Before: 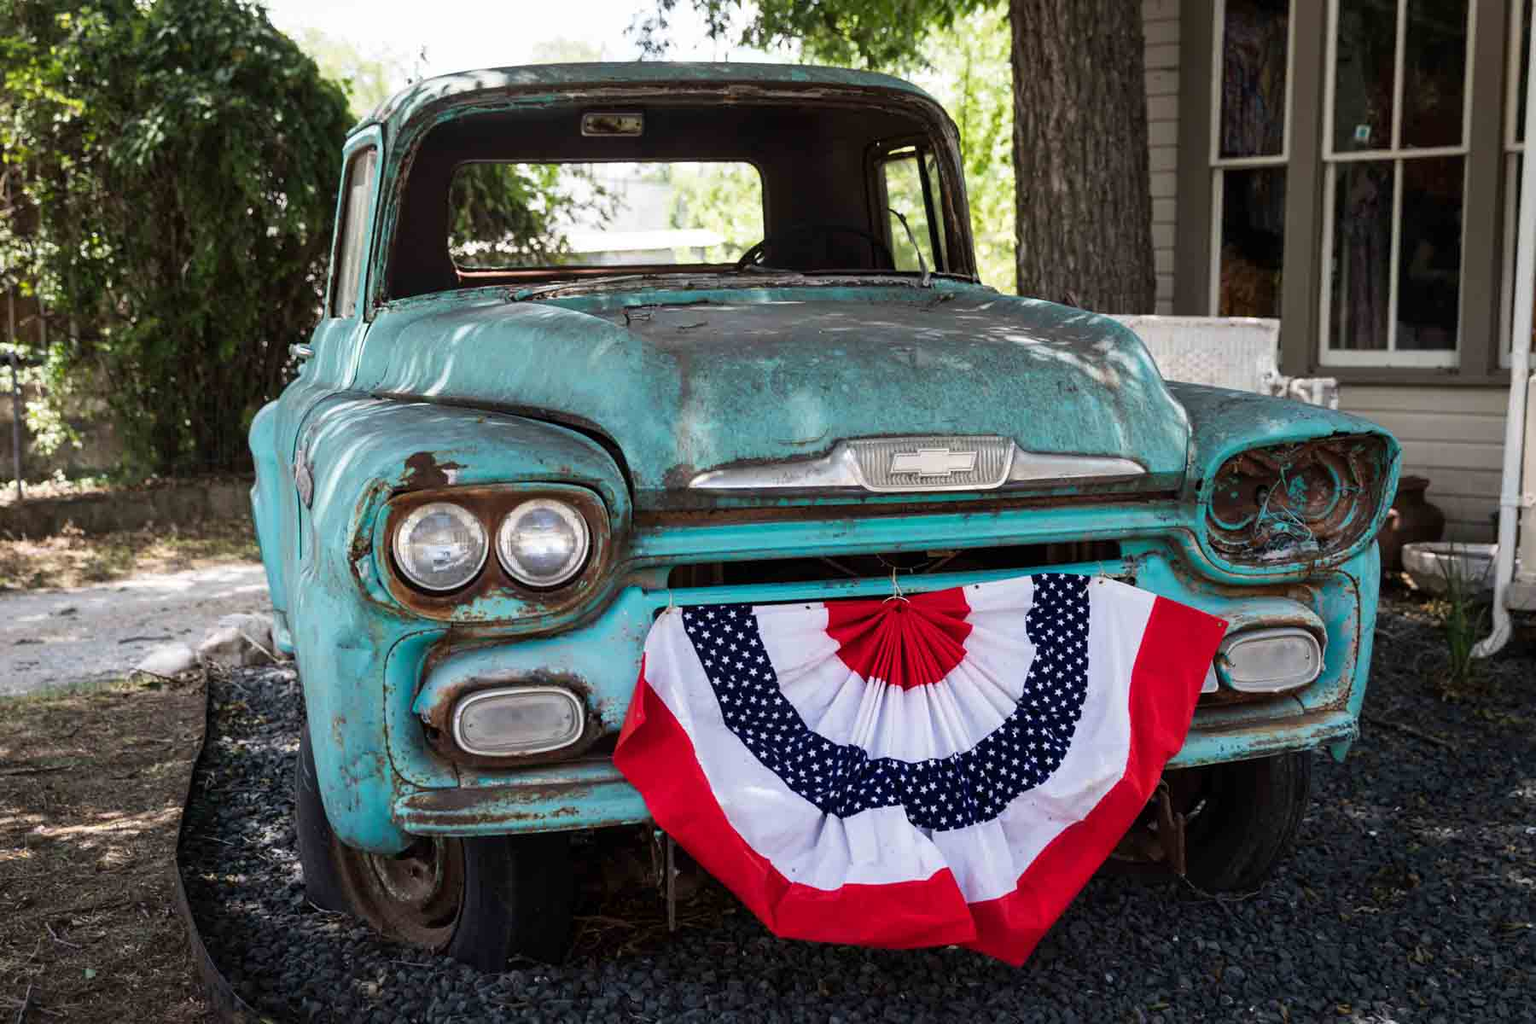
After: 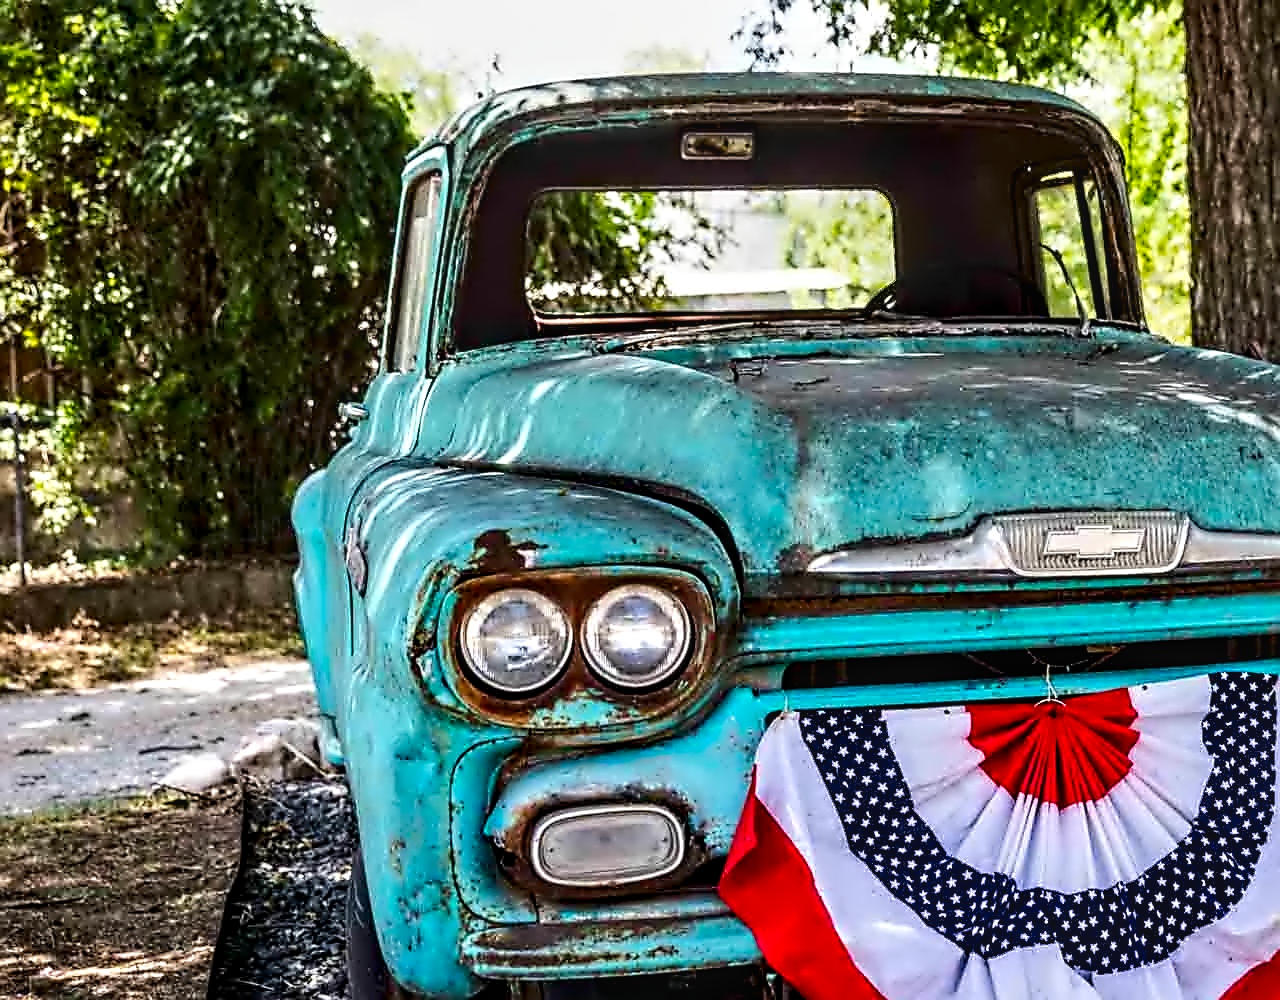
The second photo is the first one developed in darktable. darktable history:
crop: right 28.885%, bottom 16.626%
sharpen: on, module defaults
local contrast: on, module defaults
contrast brightness saturation: contrast 0.13, brightness -0.05, saturation 0.16
contrast equalizer: octaves 7, y [[0.5, 0.542, 0.583, 0.625, 0.667, 0.708], [0.5 ×6], [0.5 ×6], [0, 0.033, 0.067, 0.1, 0.133, 0.167], [0, 0.05, 0.1, 0.15, 0.2, 0.25]]
color balance rgb: perceptual saturation grading › global saturation 25%, perceptual brilliance grading › mid-tones 10%, perceptual brilliance grading › shadows 15%, global vibrance 20%
